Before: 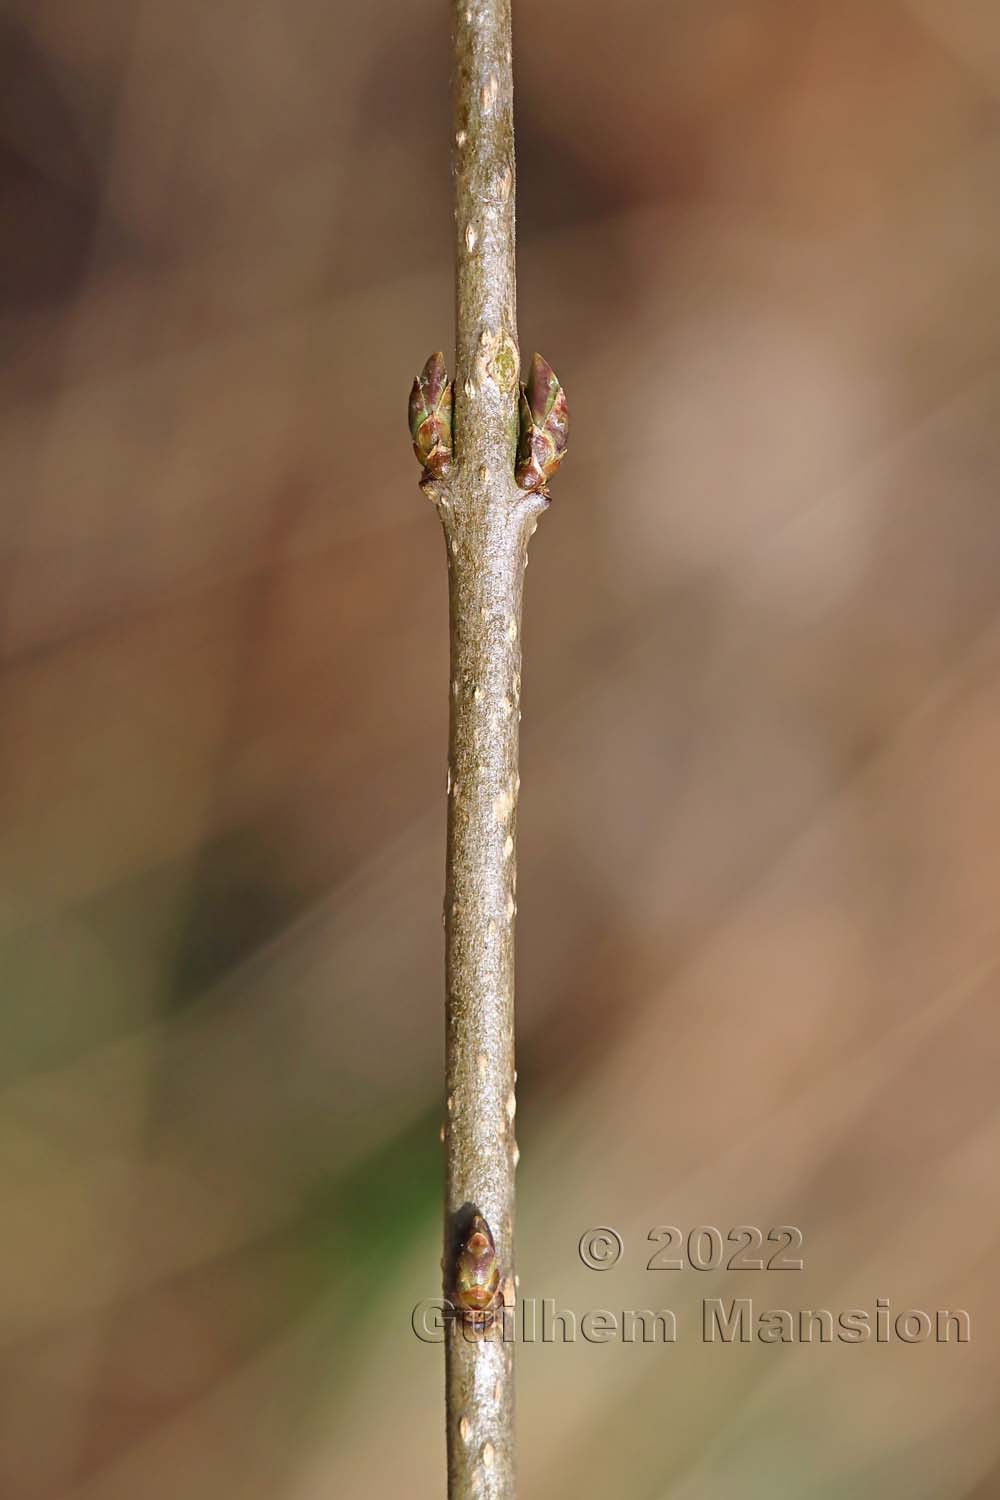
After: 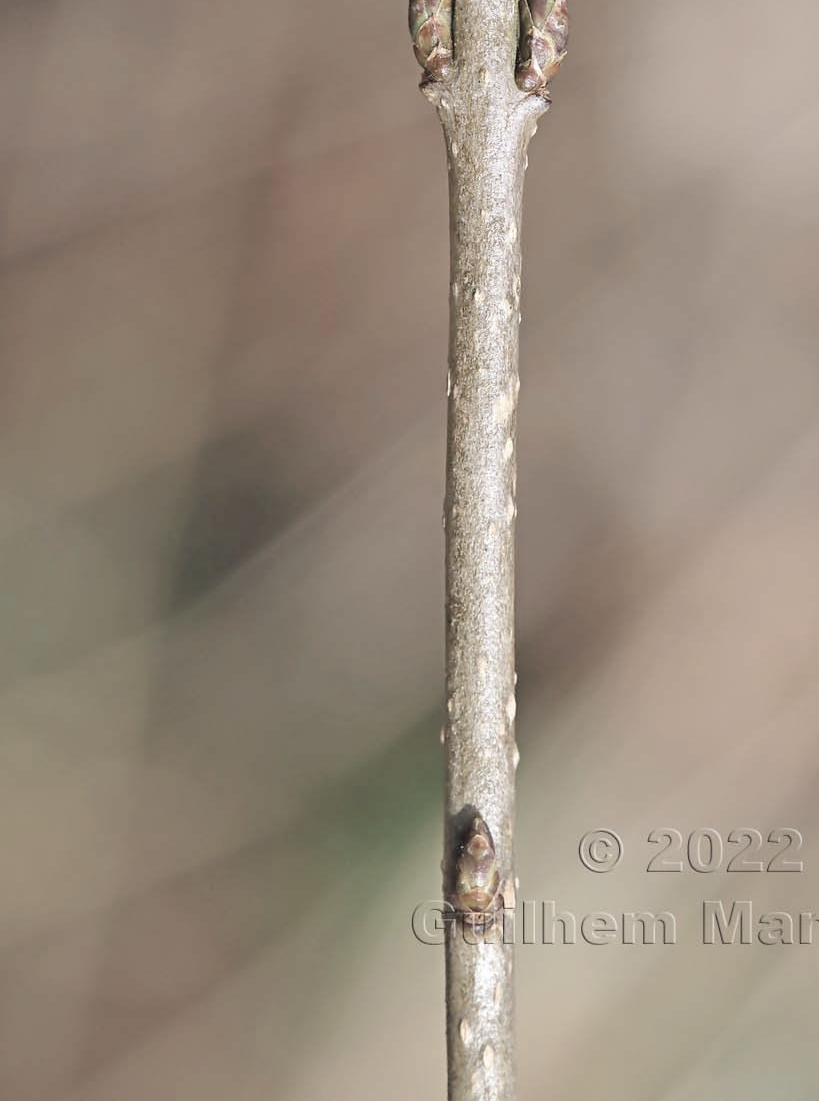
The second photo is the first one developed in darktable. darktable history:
crop: top 26.564%, right 18.056%
contrast brightness saturation: brightness 0.189, saturation -0.511
